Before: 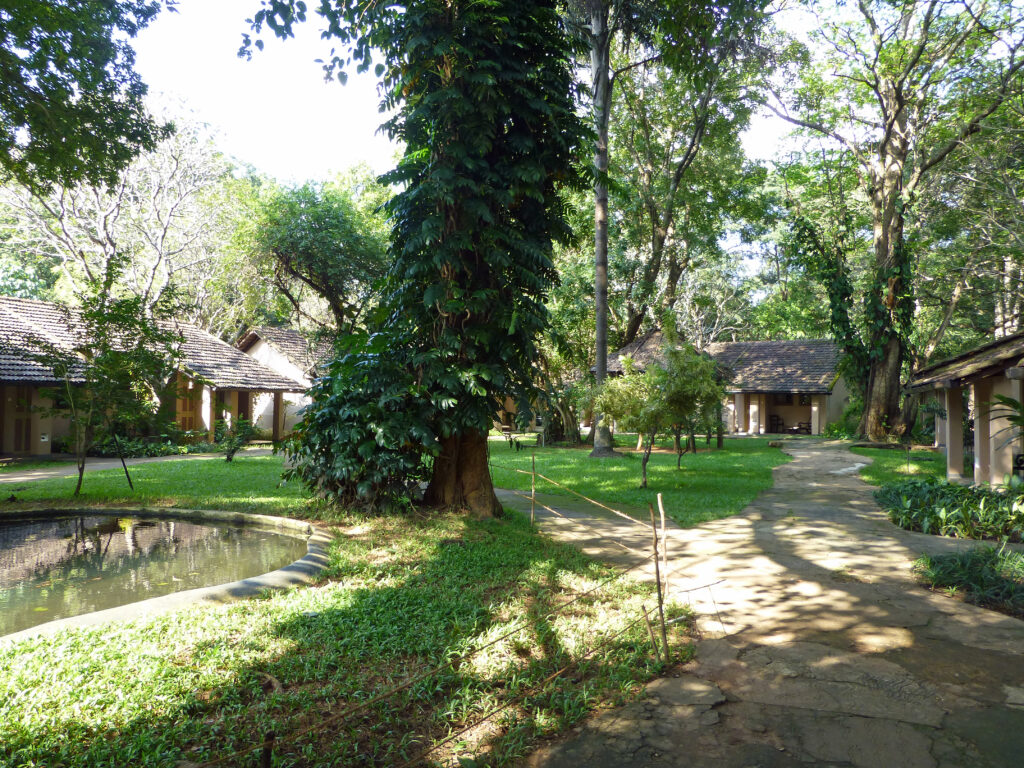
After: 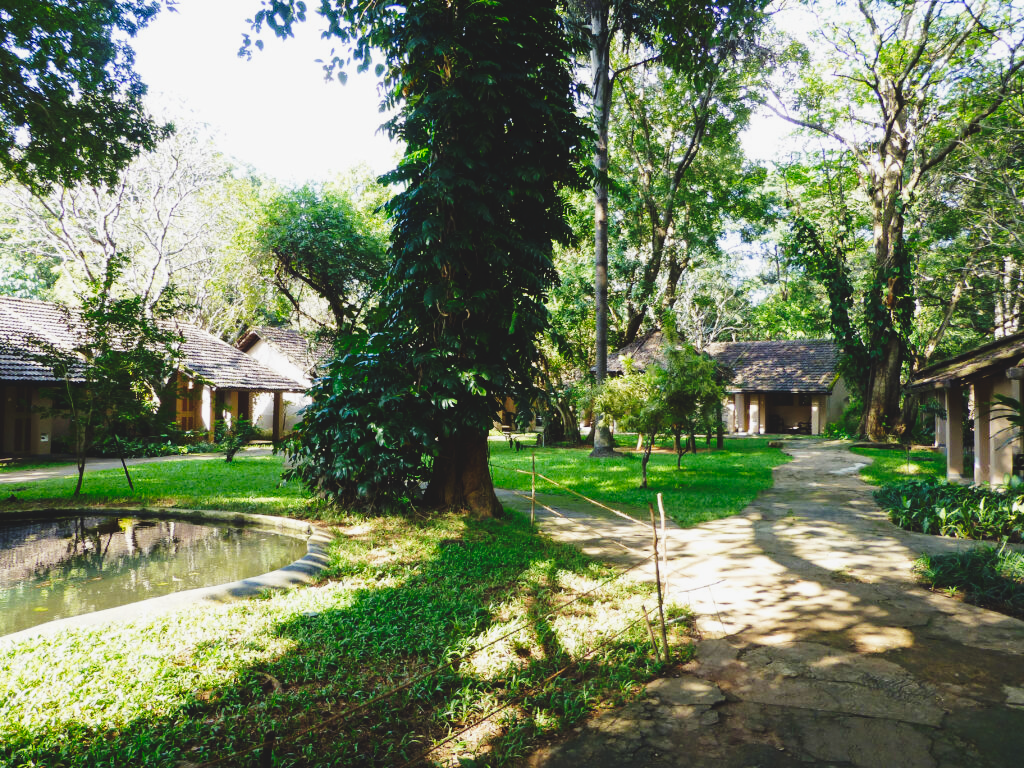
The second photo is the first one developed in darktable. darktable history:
tone curve: curves: ch0 [(0, 0) (0.003, 0.108) (0.011, 0.108) (0.025, 0.108) (0.044, 0.113) (0.069, 0.113) (0.1, 0.121) (0.136, 0.136) (0.177, 0.16) (0.224, 0.192) (0.277, 0.246) (0.335, 0.324) (0.399, 0.419) (0.468, 0.518) (0.543, 0.622) (0.623, 0.721) (0.709, 0.815) (0.801, 0.893) (0.898, 0.949) (1, 1)], preserve colors none
shadows and highlights: shadows -20, white point adjustment -2, highlights -35
